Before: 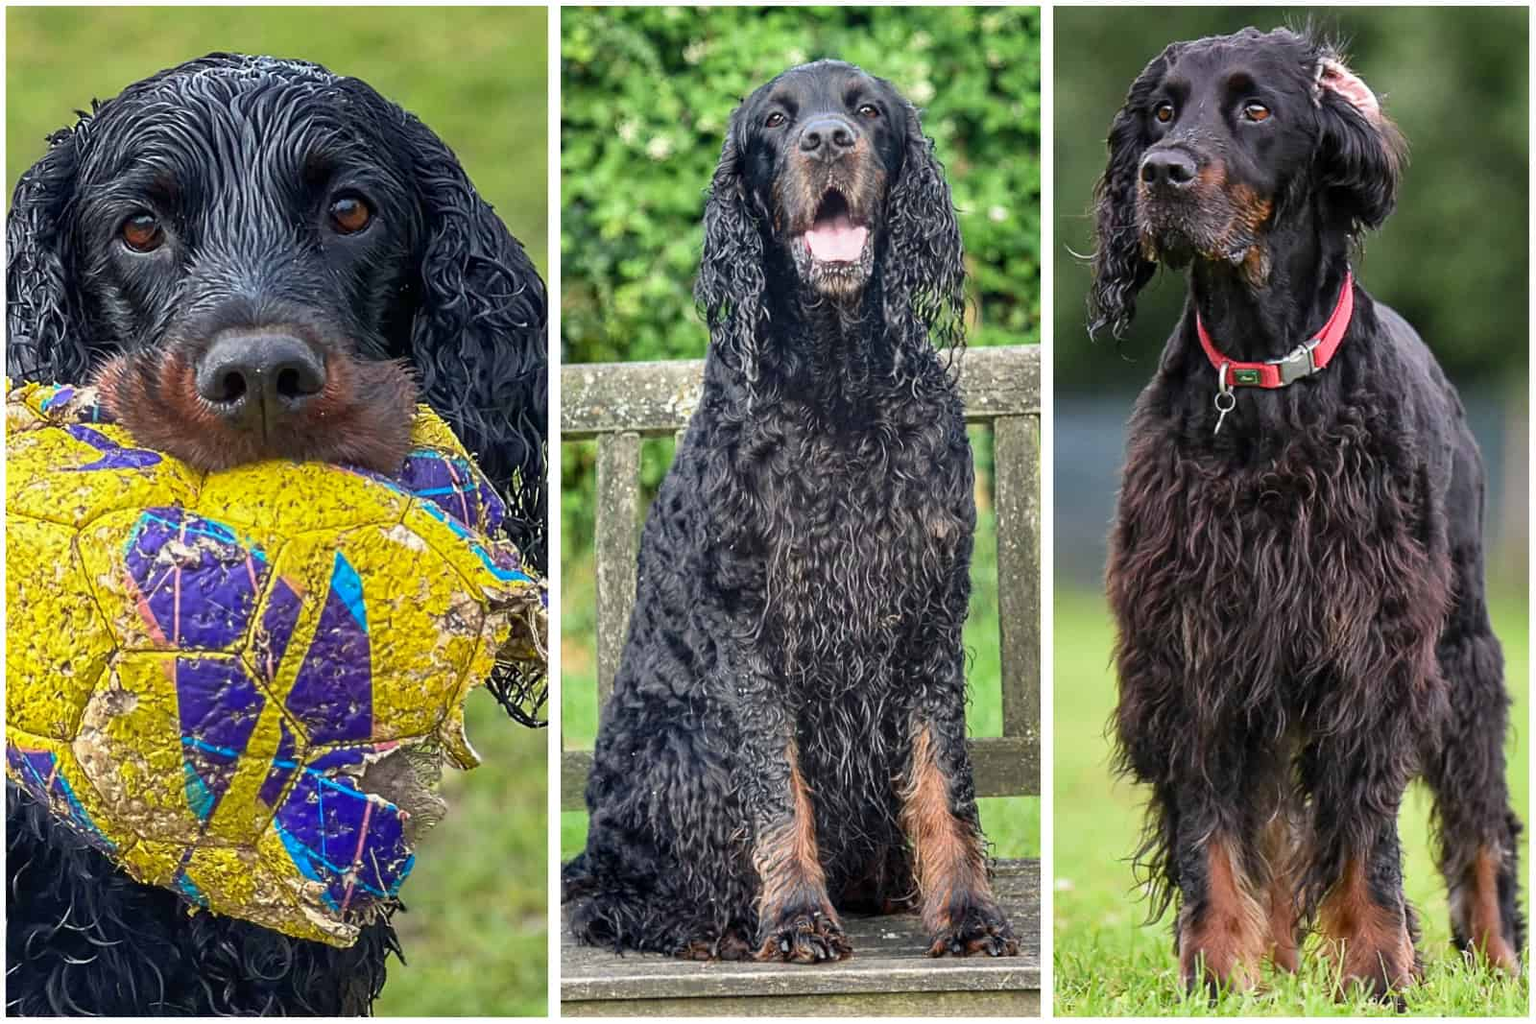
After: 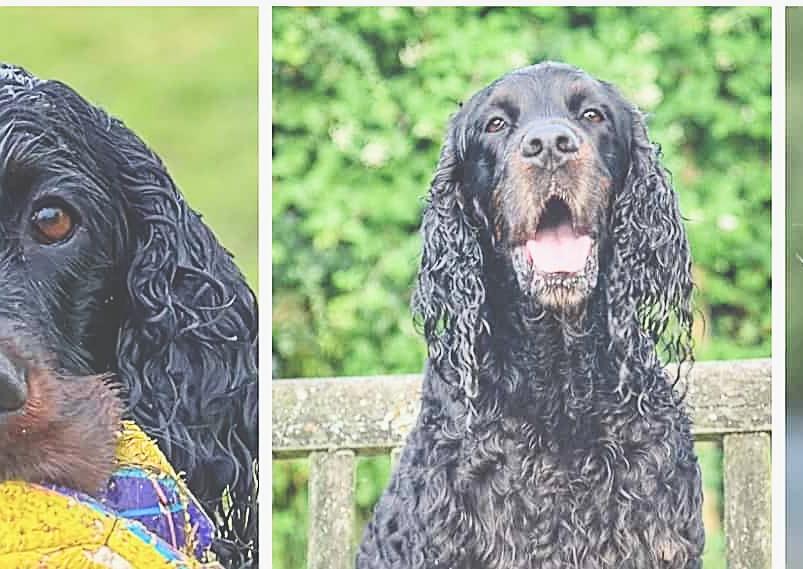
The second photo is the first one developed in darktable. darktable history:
exposure: black level correction -0.023, exposure 1.394 EV, compensate exposure bias true, compensate highlight preservation false
sharpen: on, module defaults
crop: left 19.504%, right 30.275%, bottom 46.582%
filmic rgb: black relative exposure -7.65 EV, white relative exposure 4.56 EV, hardness 3.61, contrast in shadows safe
